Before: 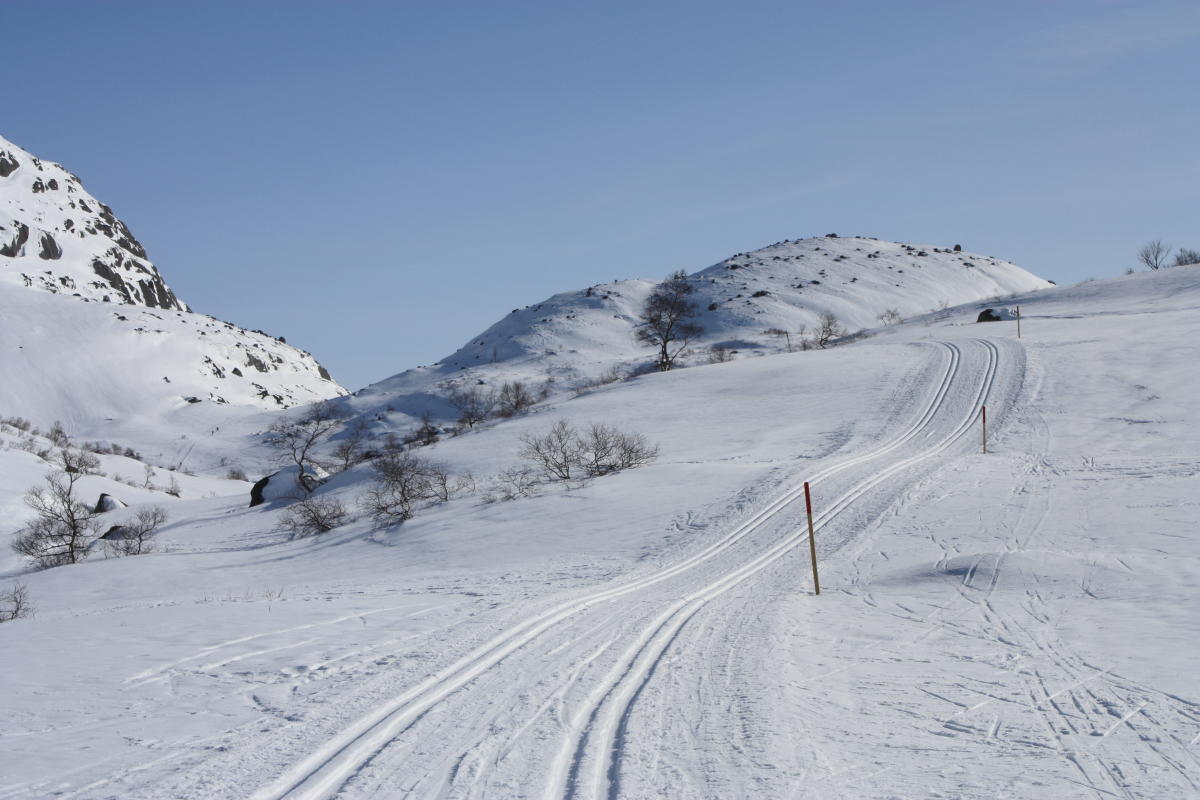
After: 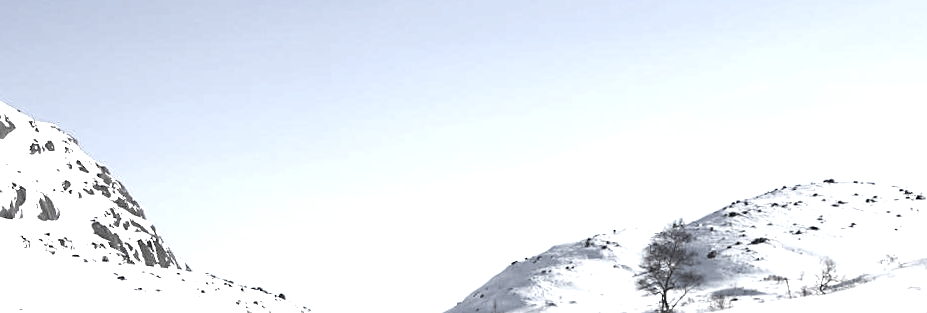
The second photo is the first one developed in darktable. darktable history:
rotate and perspective: rotation -1.17°, automatic cropping off
crop: left 0.579%, top 7.627%, right 23.167%, bottom 54.275%
color correction: saturation 0.3
sharpen: on, module defaults
exposure: black level correction 0.001, exposure 1.719 EV, compensate exposure bias true, compensate highlight preservation false
